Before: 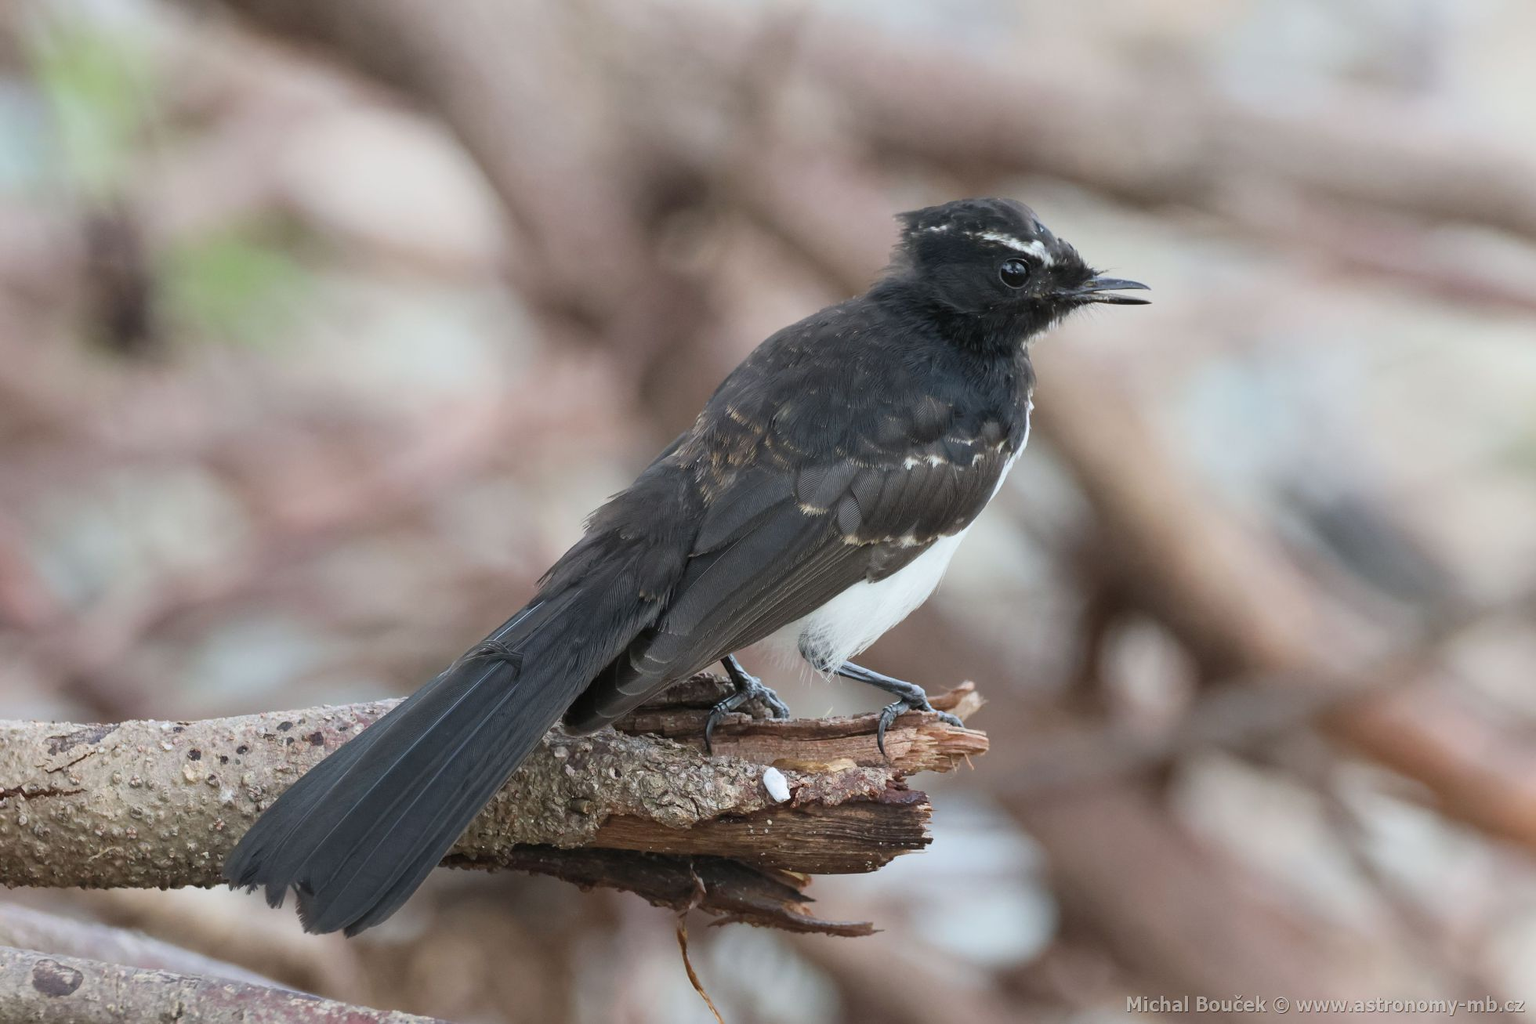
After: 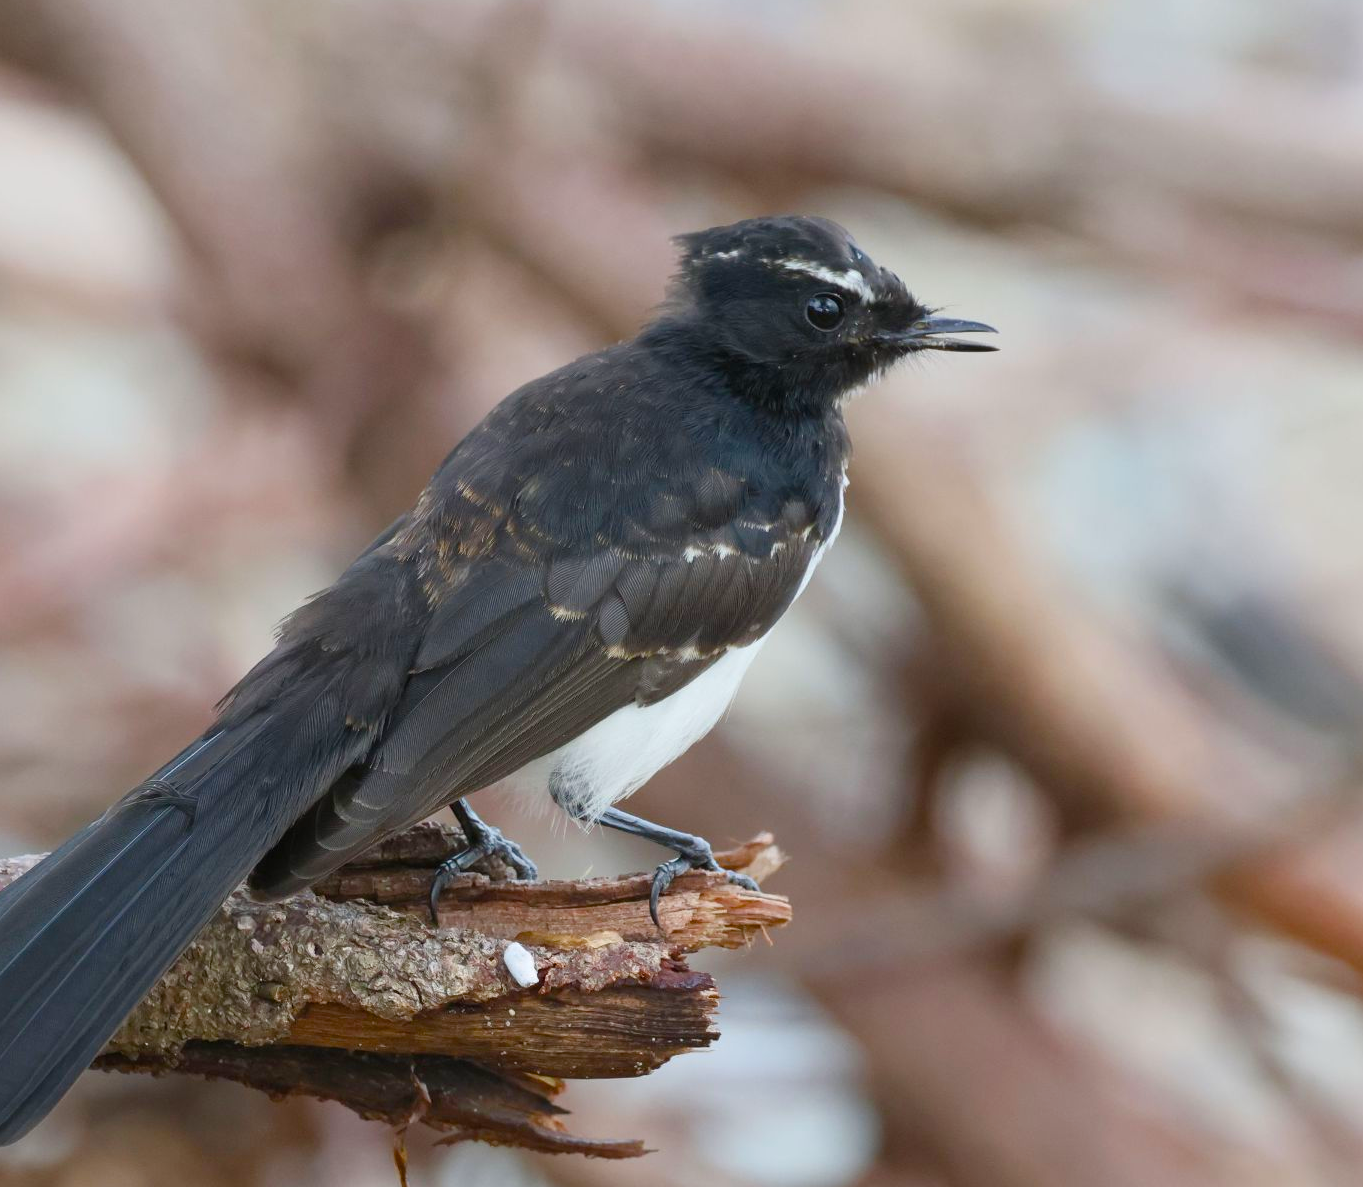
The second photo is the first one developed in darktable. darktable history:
color balance rgb: perceptual saturation grading › global saturation 35%, perceptual saturation grading › highlights -25%, perceptual saturation grading › shadows 50%
crop and rotate: left 24.034%, top 2.838%, right 6.406%, bottom 6.299%
